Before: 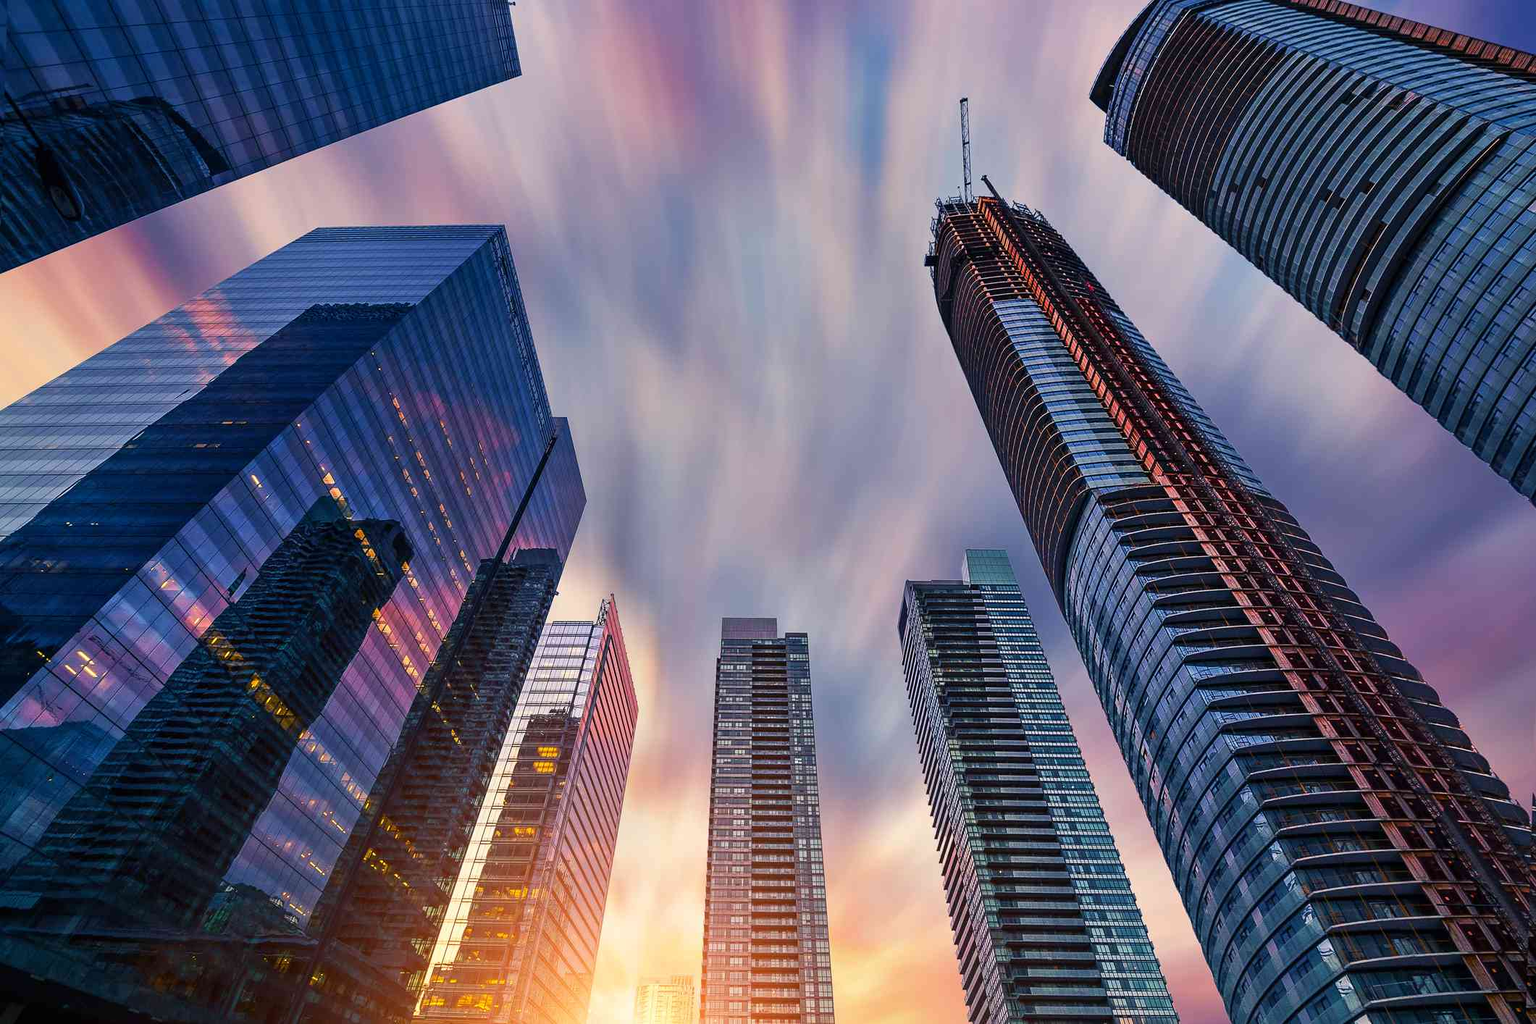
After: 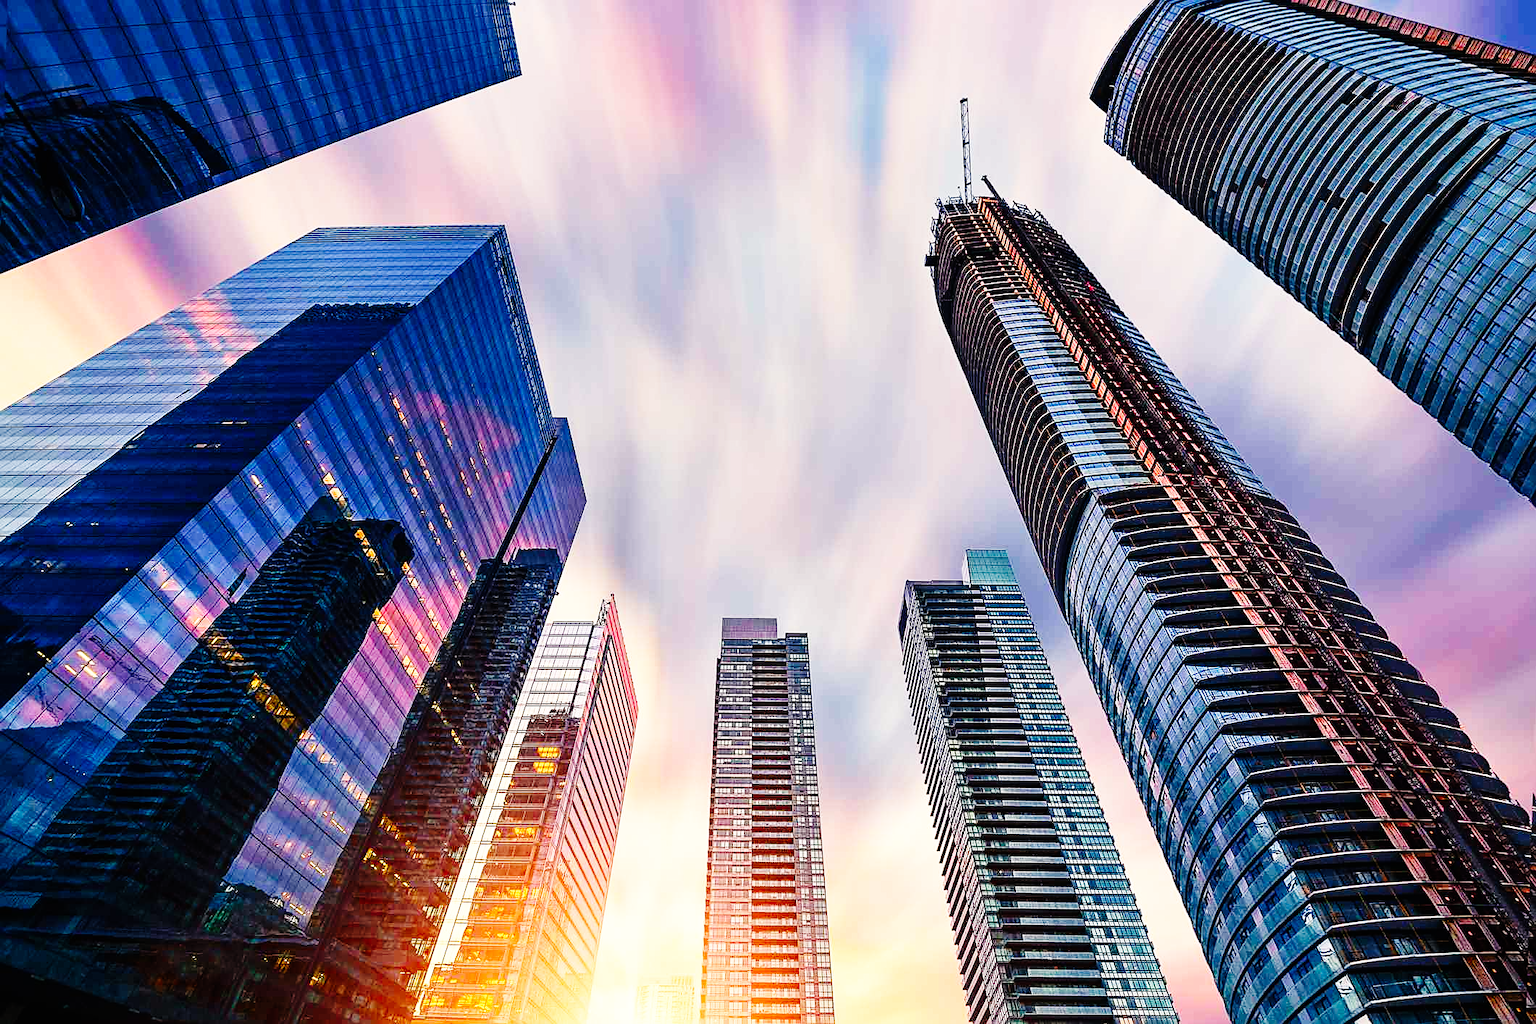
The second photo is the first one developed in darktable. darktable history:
base curve: curves: ch0 [(0, 0) (0, 0) (0.002, 0.001) (0.008, 0.003) (0.019, 0.011) (0.037, 0.037) (0.064, 0.11) (0.102, 0.232) (0.152, 0.379) (0.216, 0.524) (0.296, 0.665) (0.394, 0.789) (0.512, 0.881) (0.651, 0.945) (0.813, 0.986) (1, 1)], preserve colors none
sharpen: on, module defaults
white balance: red 1.045, blue 0.932
